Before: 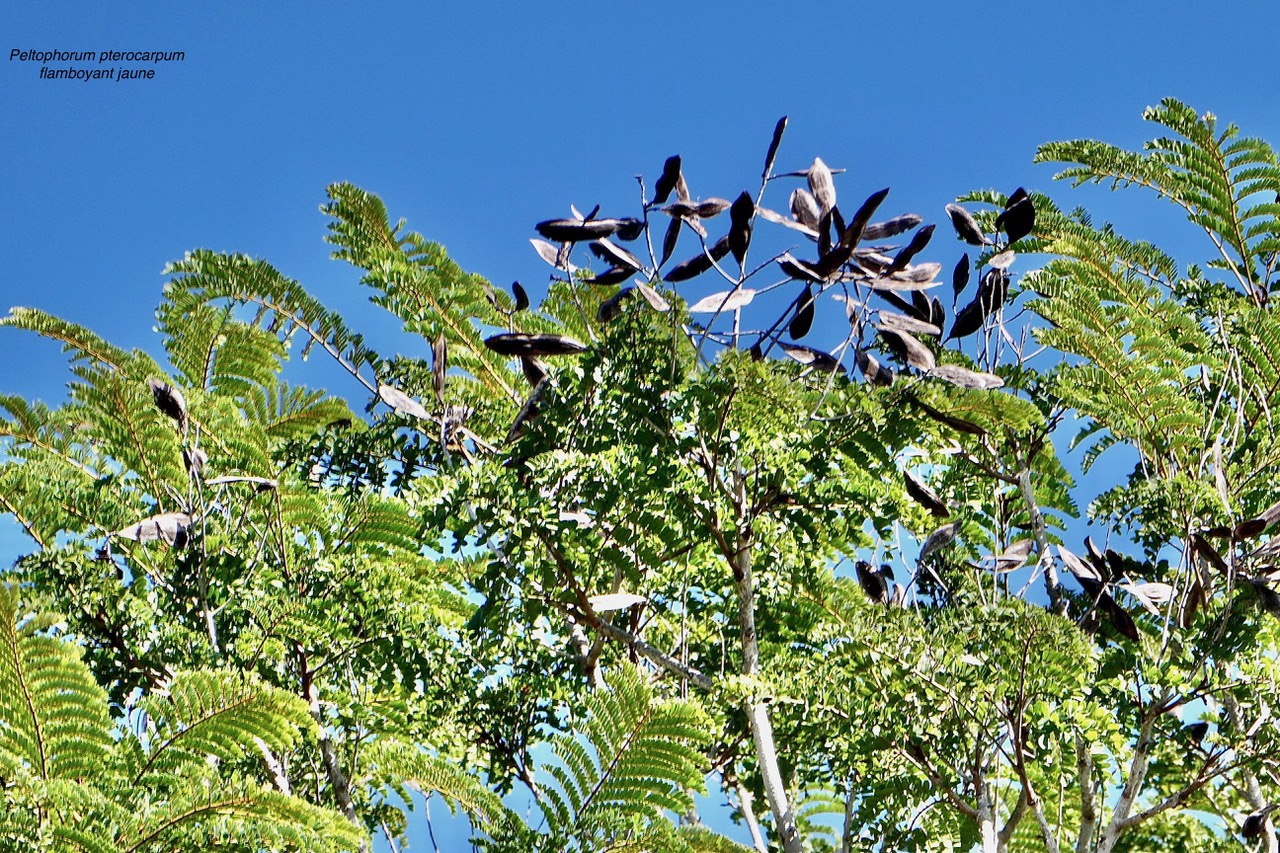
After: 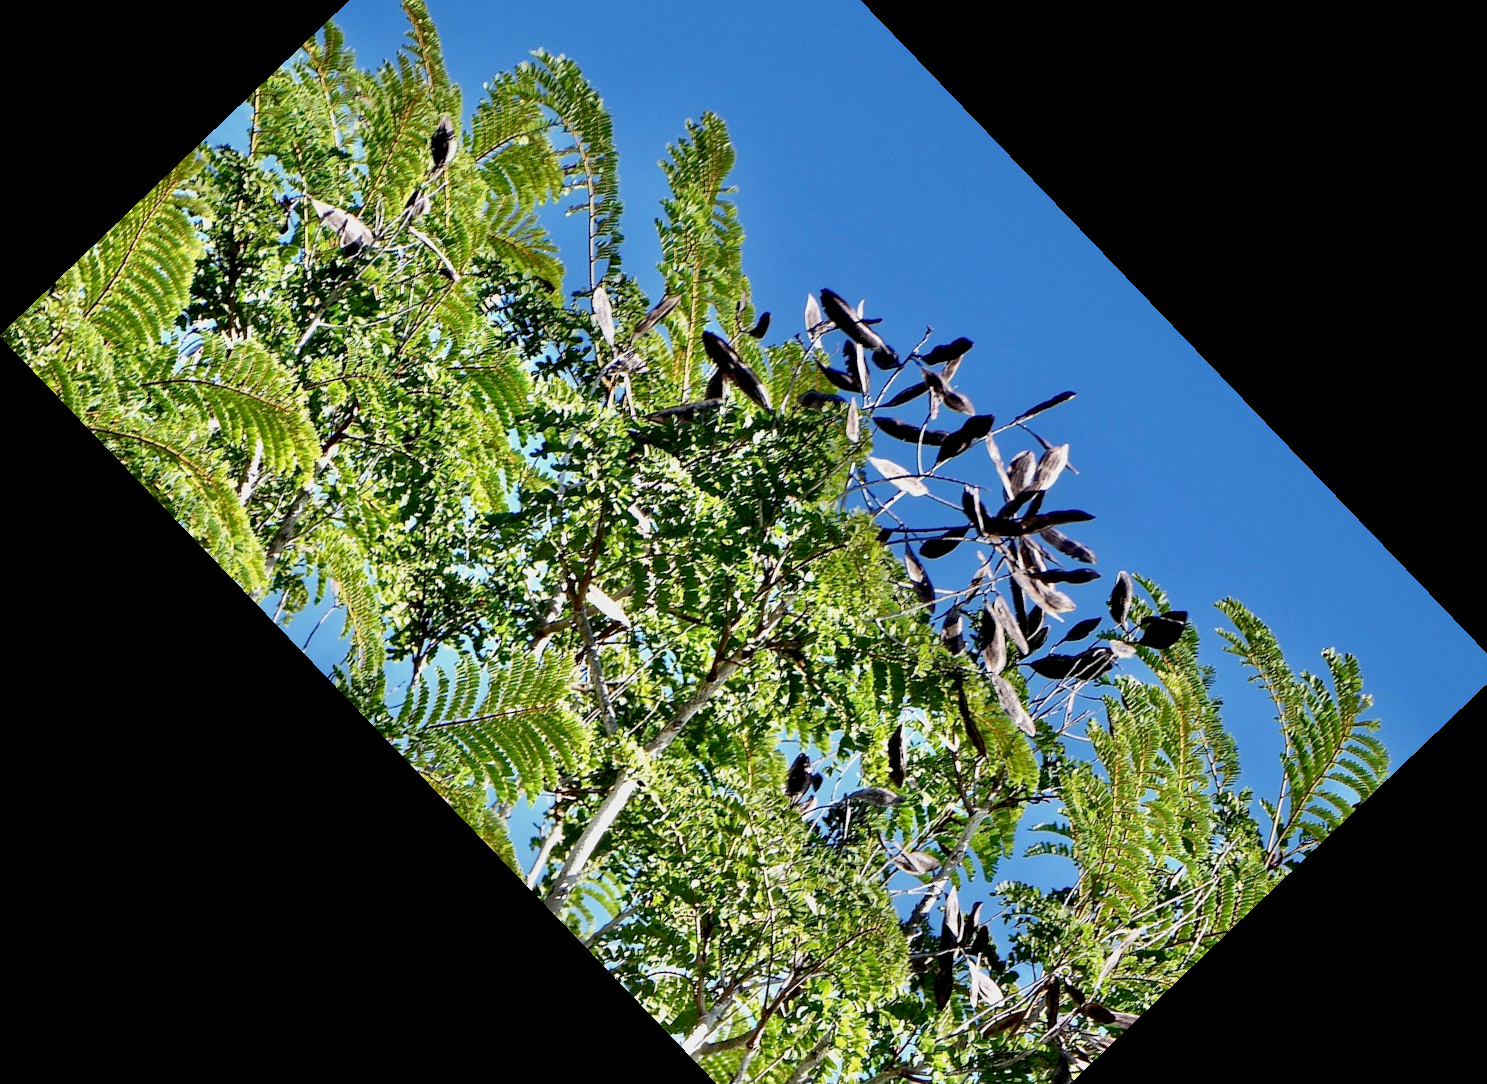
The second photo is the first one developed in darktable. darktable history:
crop and rotate: angle -46.2°, top 16.807%, right 0.955%, bottom 11.603%
exposure: exposure -0.04 EV, compensate highlight preservation false
